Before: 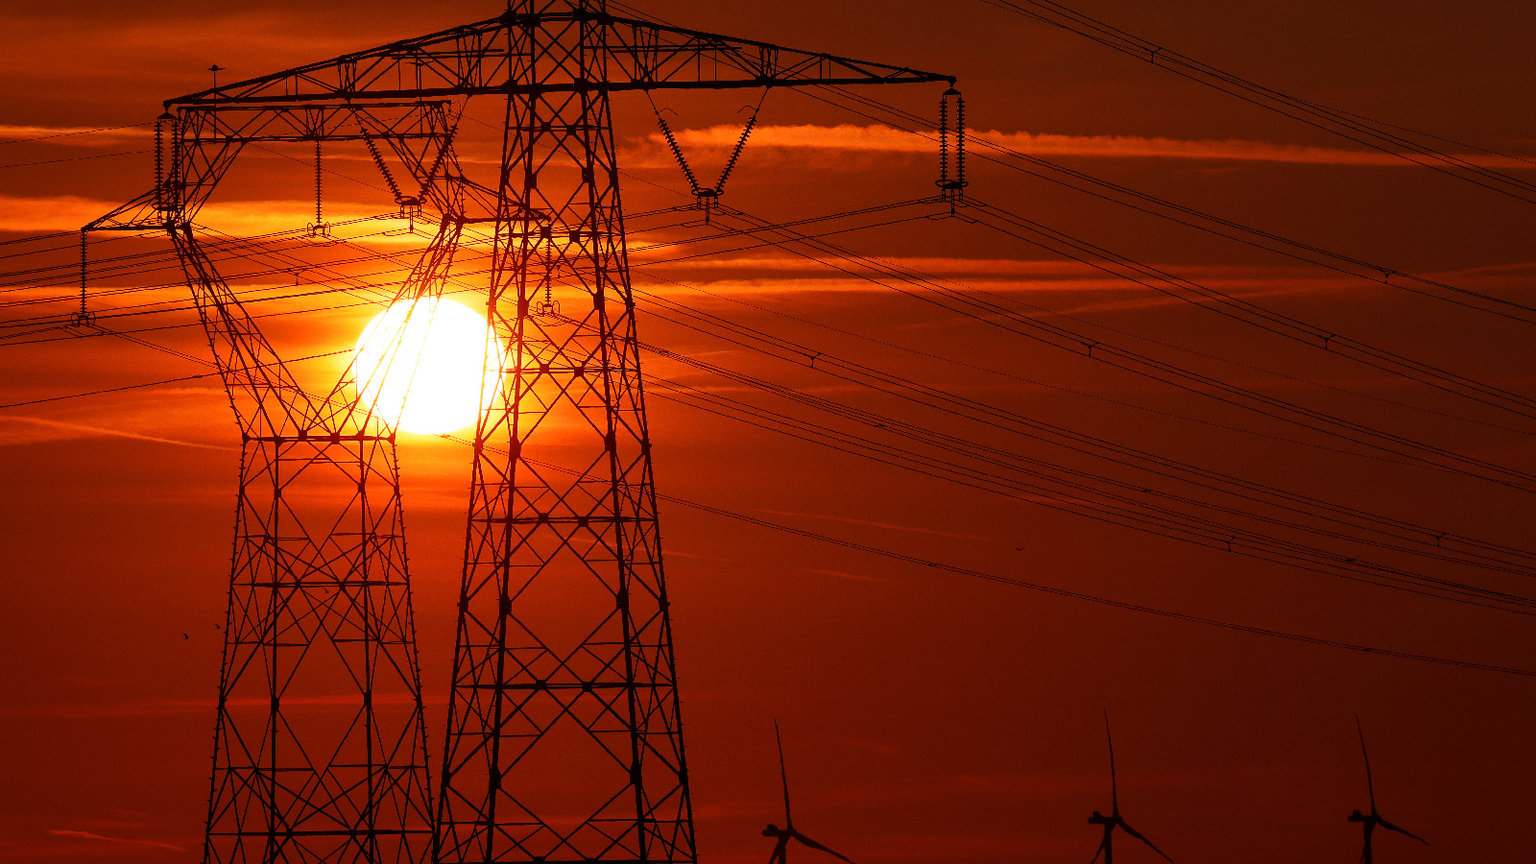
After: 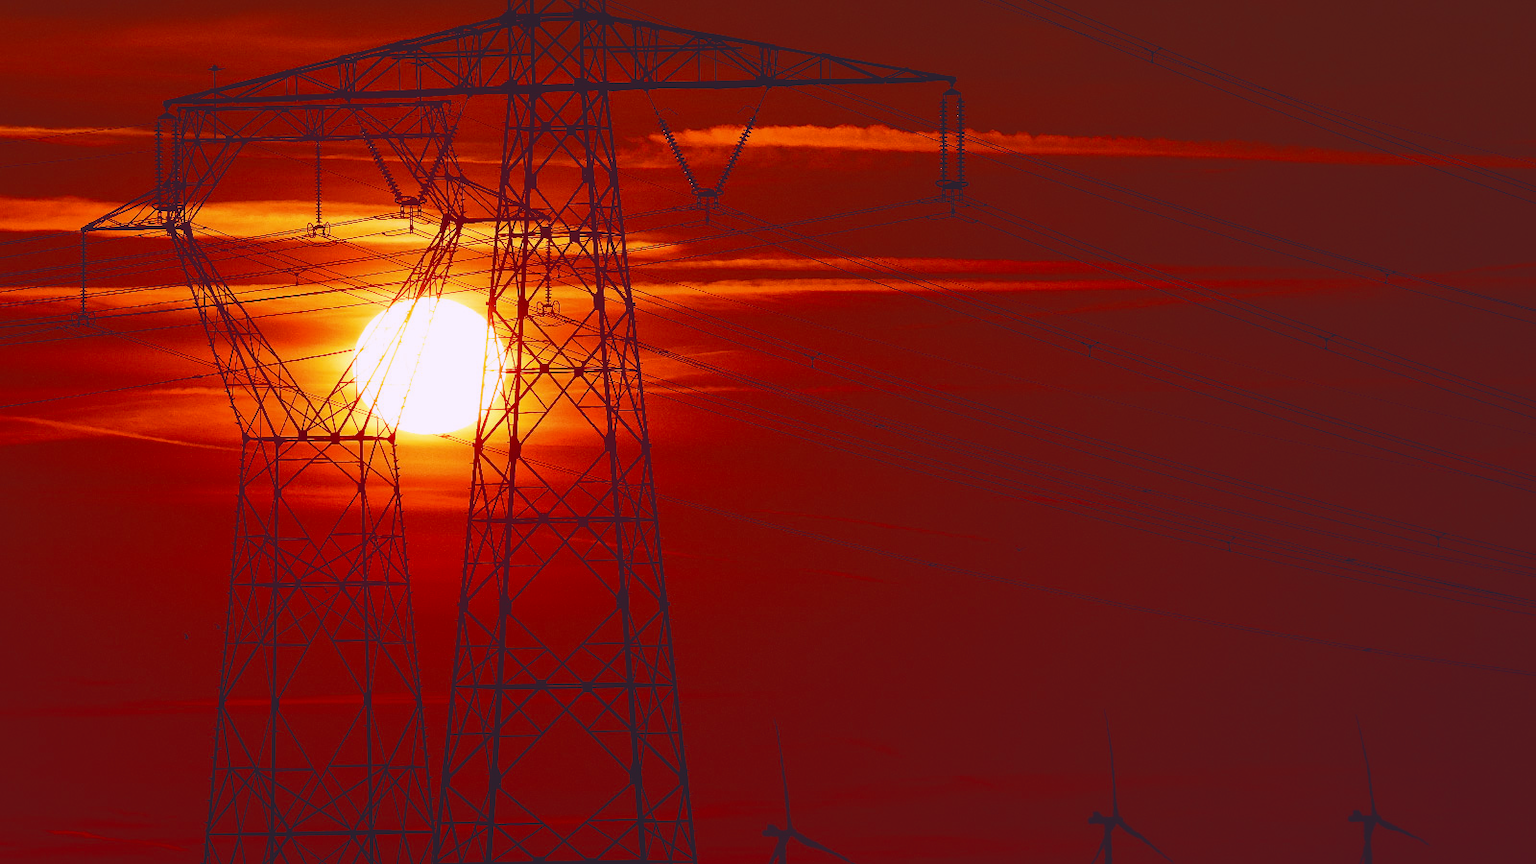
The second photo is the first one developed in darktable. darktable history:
tone curve: curves: ch0 [(0, 0.142) (0.384, 0.314) (0.752, 0.711) (0.991, 0.95)]; ch1 [(0.006, 0.129) (0.346, 0.384) (1, 1)]; ch2 [(0.003, 0.057) (0.261, 0.248) (1, 1)], color space Lab, independent channels
velvia: on, module defaults
